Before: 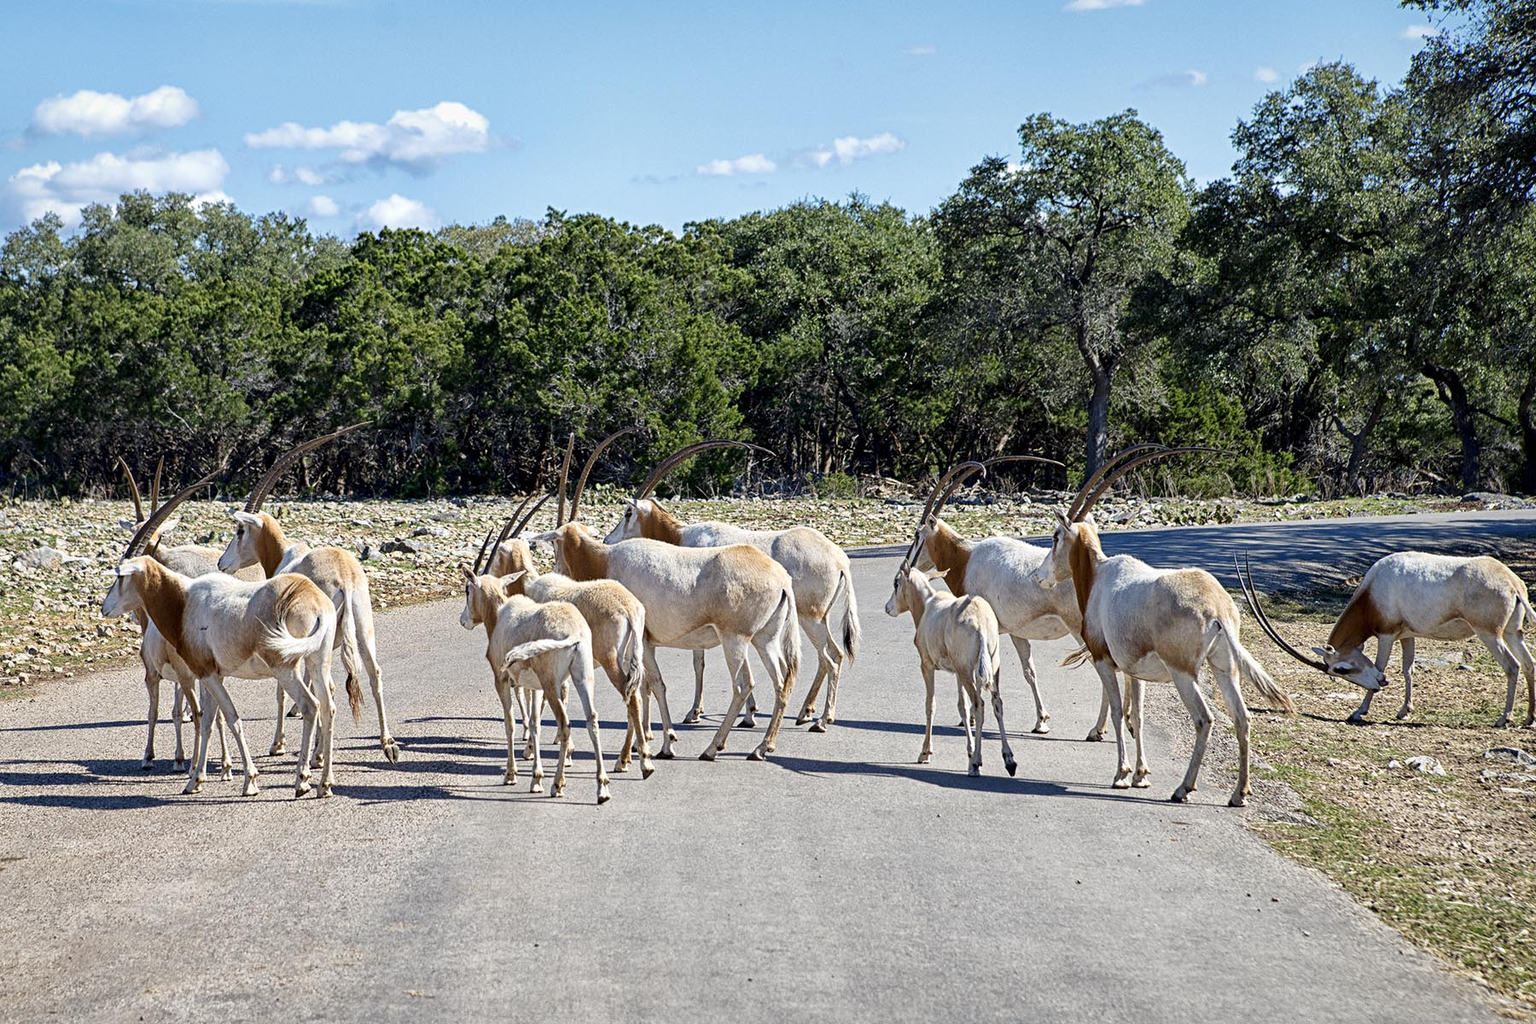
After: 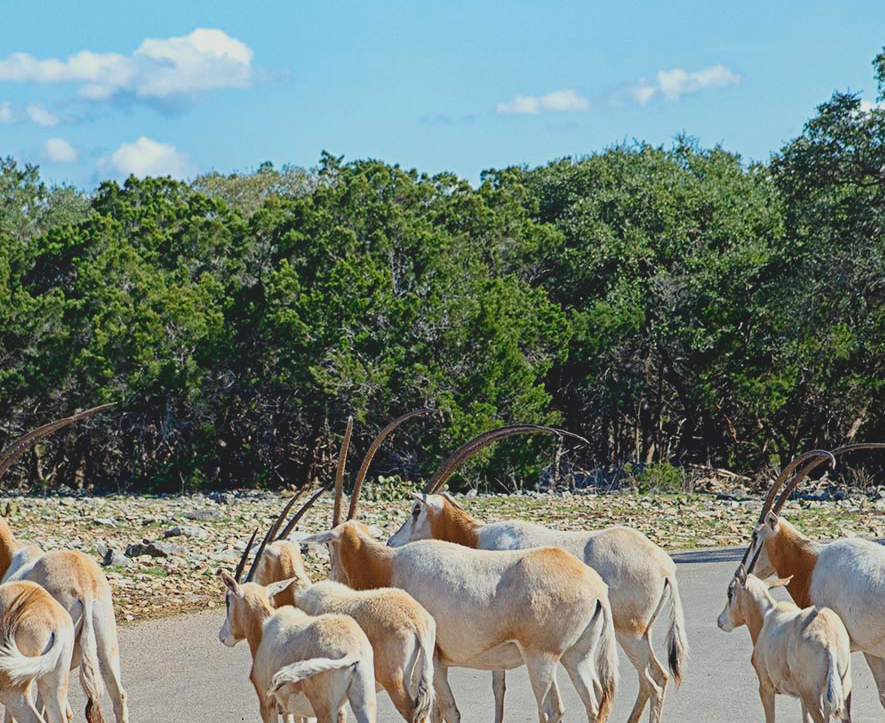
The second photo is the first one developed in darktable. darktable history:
crop: left 17.807%, top 7.665%, right 32.992%, bottom 32.074%
color correction: highlights a* -2.56, highlights b* 2.35
local contrast: detail 69%
